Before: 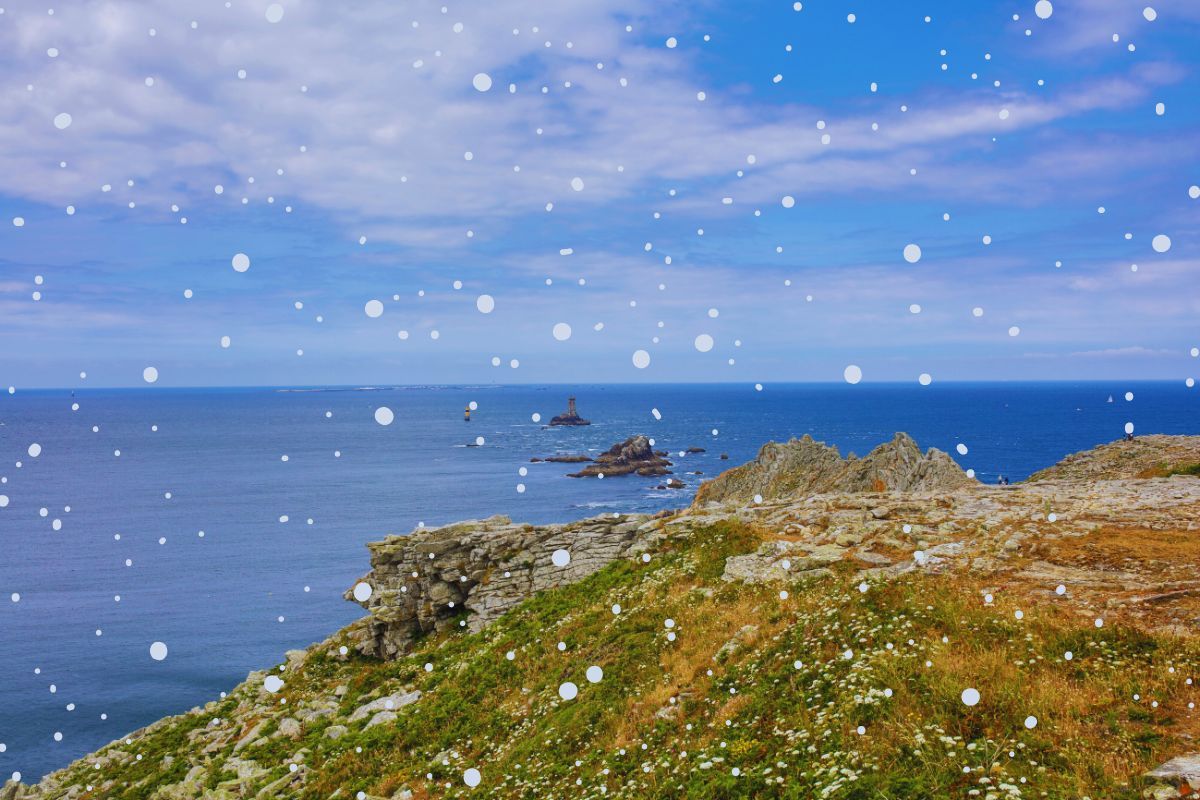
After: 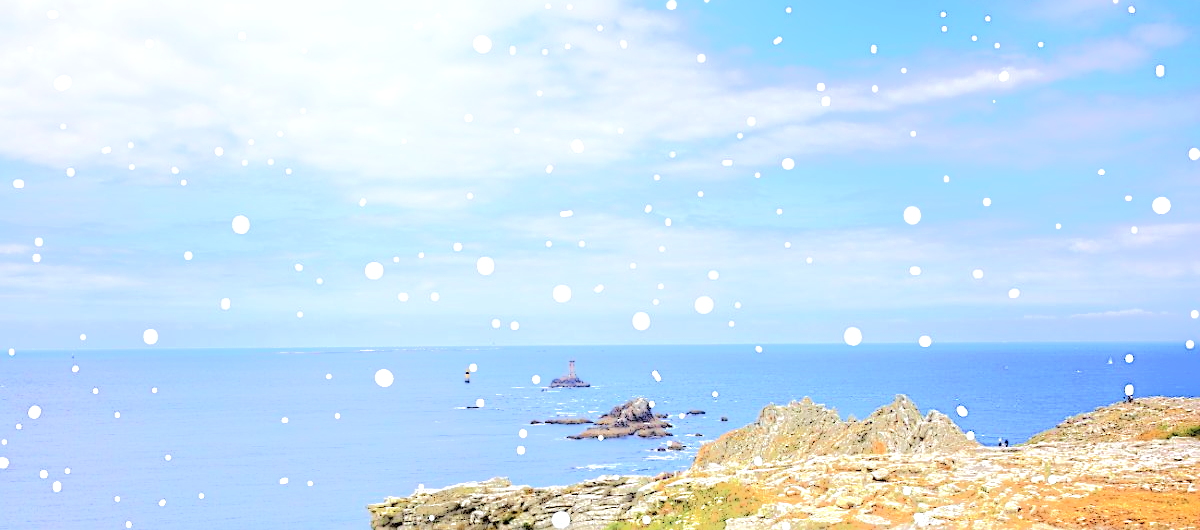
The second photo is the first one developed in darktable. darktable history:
exposure: black level correction 0, exposure 0.3 EV, compensate highlight preservation false
crop and rotate: top 4.806%, bottom 28.859%
local contrast: highlights 4%, shadows 205%, detail 164%, midtone range 0.005
shadows and highlights: shadows -89.45, highlights 89.12, soften with gaussian
sharpen: on, module defaults
tone equalizer: -7 EV 0.15 EV, -6 EV 0.626 EV, -5 EV 1.13 EV, -4 EV 1.31 EV, -3 EV 1.18 EV, -2 EV 0.6 EV, -1 EV 0.165 EV, smoothing diameter 2.14%, edges refinement/feathering 18.5, mask exposure compensation -1.57 EV, filter diffusion 5
